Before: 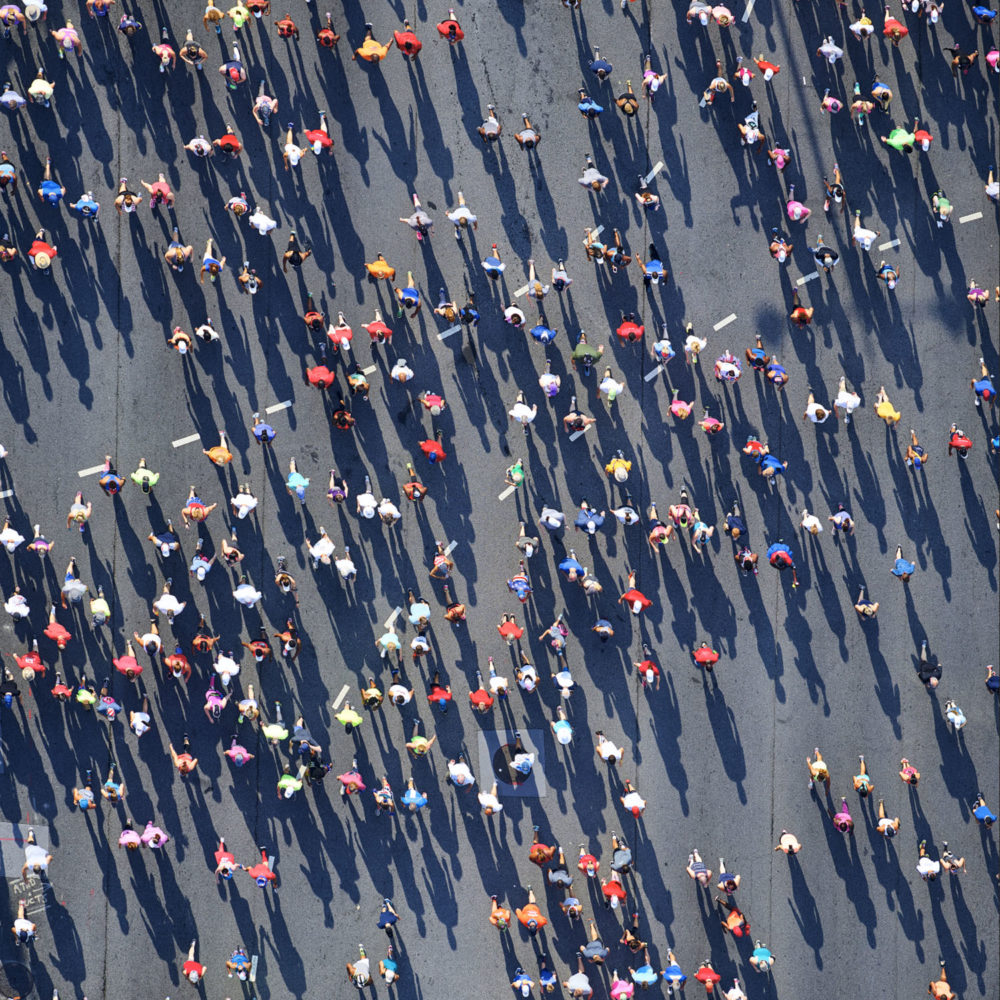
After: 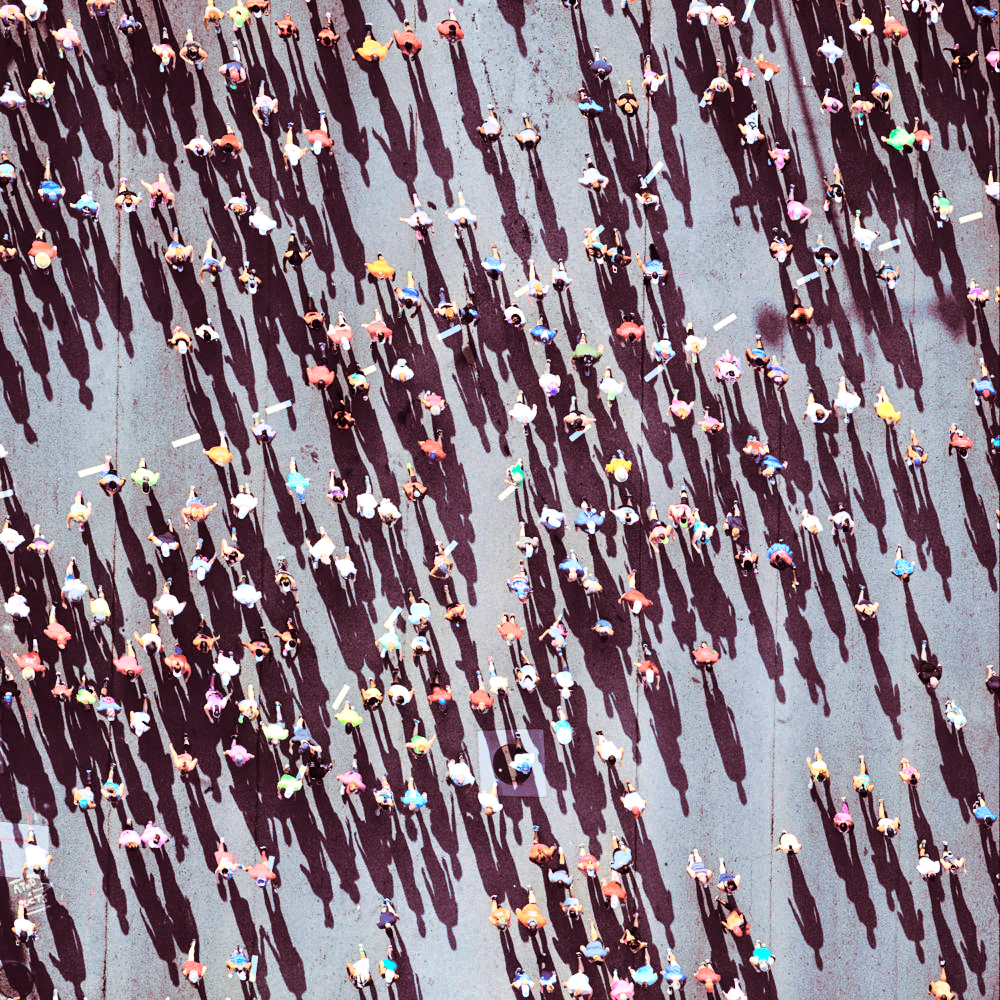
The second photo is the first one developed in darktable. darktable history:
exposure: black level correction 0.001, exposure 0.3 EV, compensate highlight preservation false
split-toning: highlights › hue 187.2°, highlights › saturation 0.83, balance -68.05, compress 56.43%
tone curve: curves: ch0 [(0, 0) (0.003, 0.001) (0.011, 0.004) (0.025, 0.009) (0.044, 0.016) (0.069, 0.025) (0.1, 0.036) (0.136, 0.059) (0.177, 0.103) (0.224, 0.175) (0.277, 0.274) (0.335, 0.395) (0.399, 0.52) (0.468, 0.635) (0.543, 0.733) (0.623, 0.817) (0.709, 0.888) (0.801, 0.93) (0.898, 0.964) (1, 1)], color space Lab, independent channels, preserve colors none
rgb levels: preserve colors max RGB
